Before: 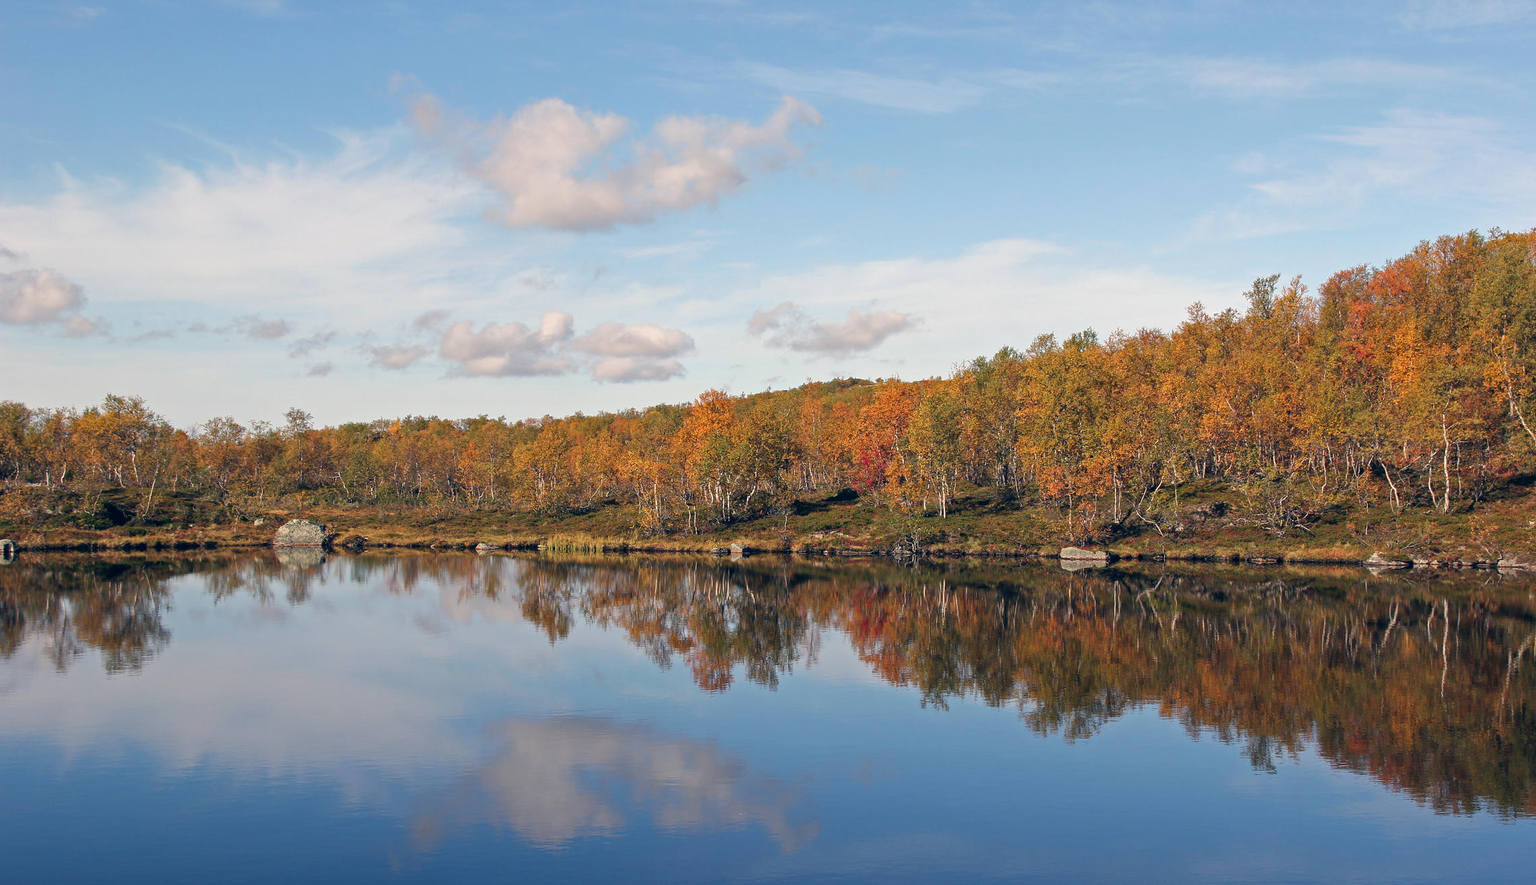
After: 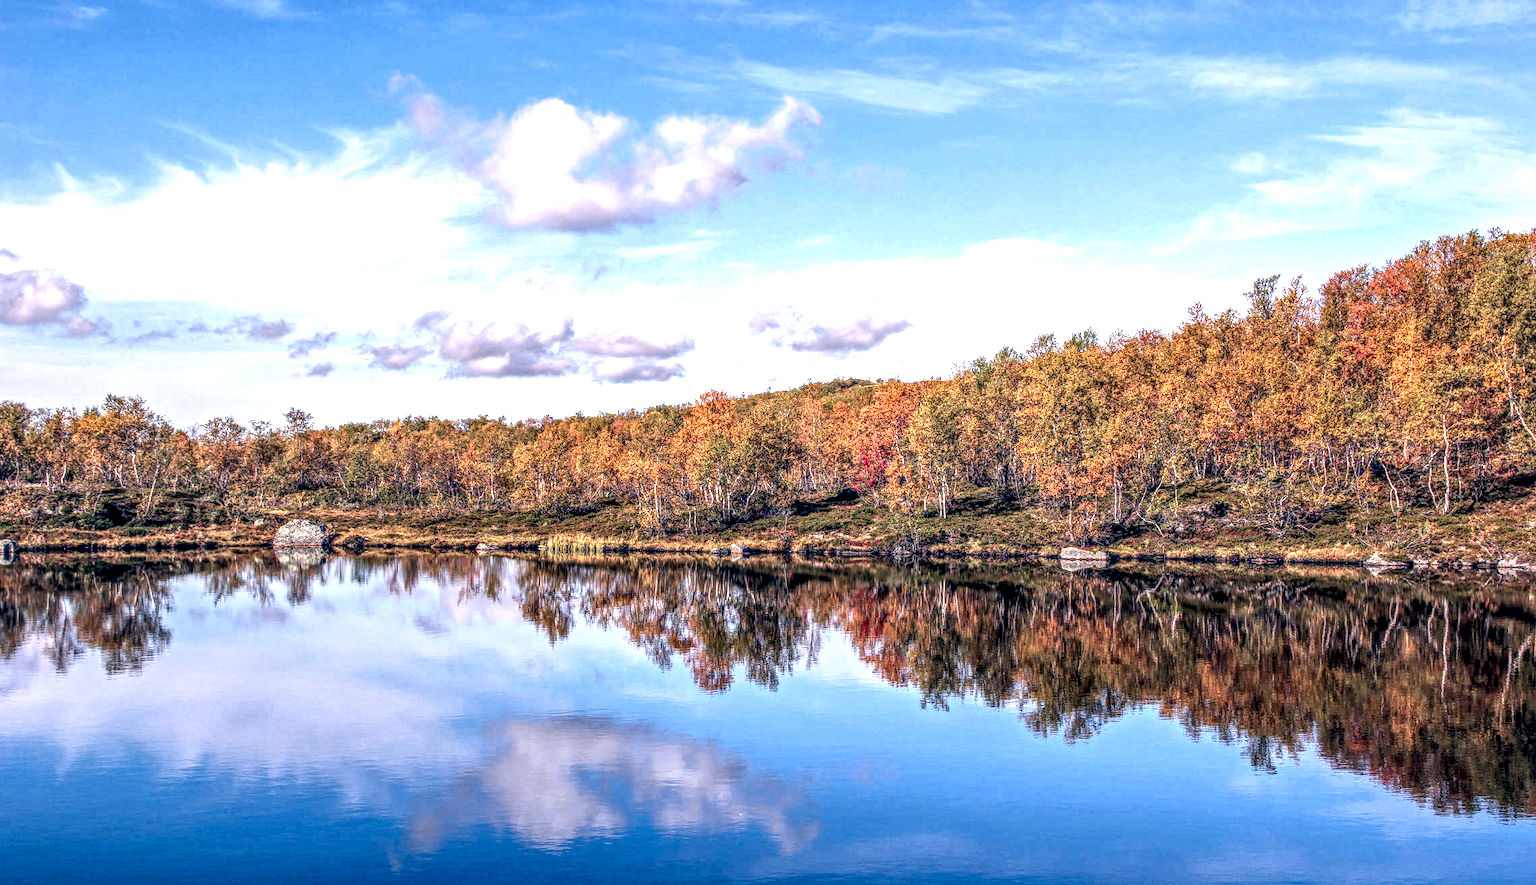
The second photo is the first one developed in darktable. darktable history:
local contrast: highlights 0%, shadows 0%, detail 300%, midtone range 0.3
color calibration: output R [0.999, 0.026, -0.11, 0], output G [-0.019, 1.037, -0.099, 0], output B [0.022, -0.023, 0.902, 0], illuminant custom, x 0.367, y 0.392, temperature 4437.75 K, clip negative RGB from gamut false
exposure: exposure 0.661 EV, compensate highlight preservation false
